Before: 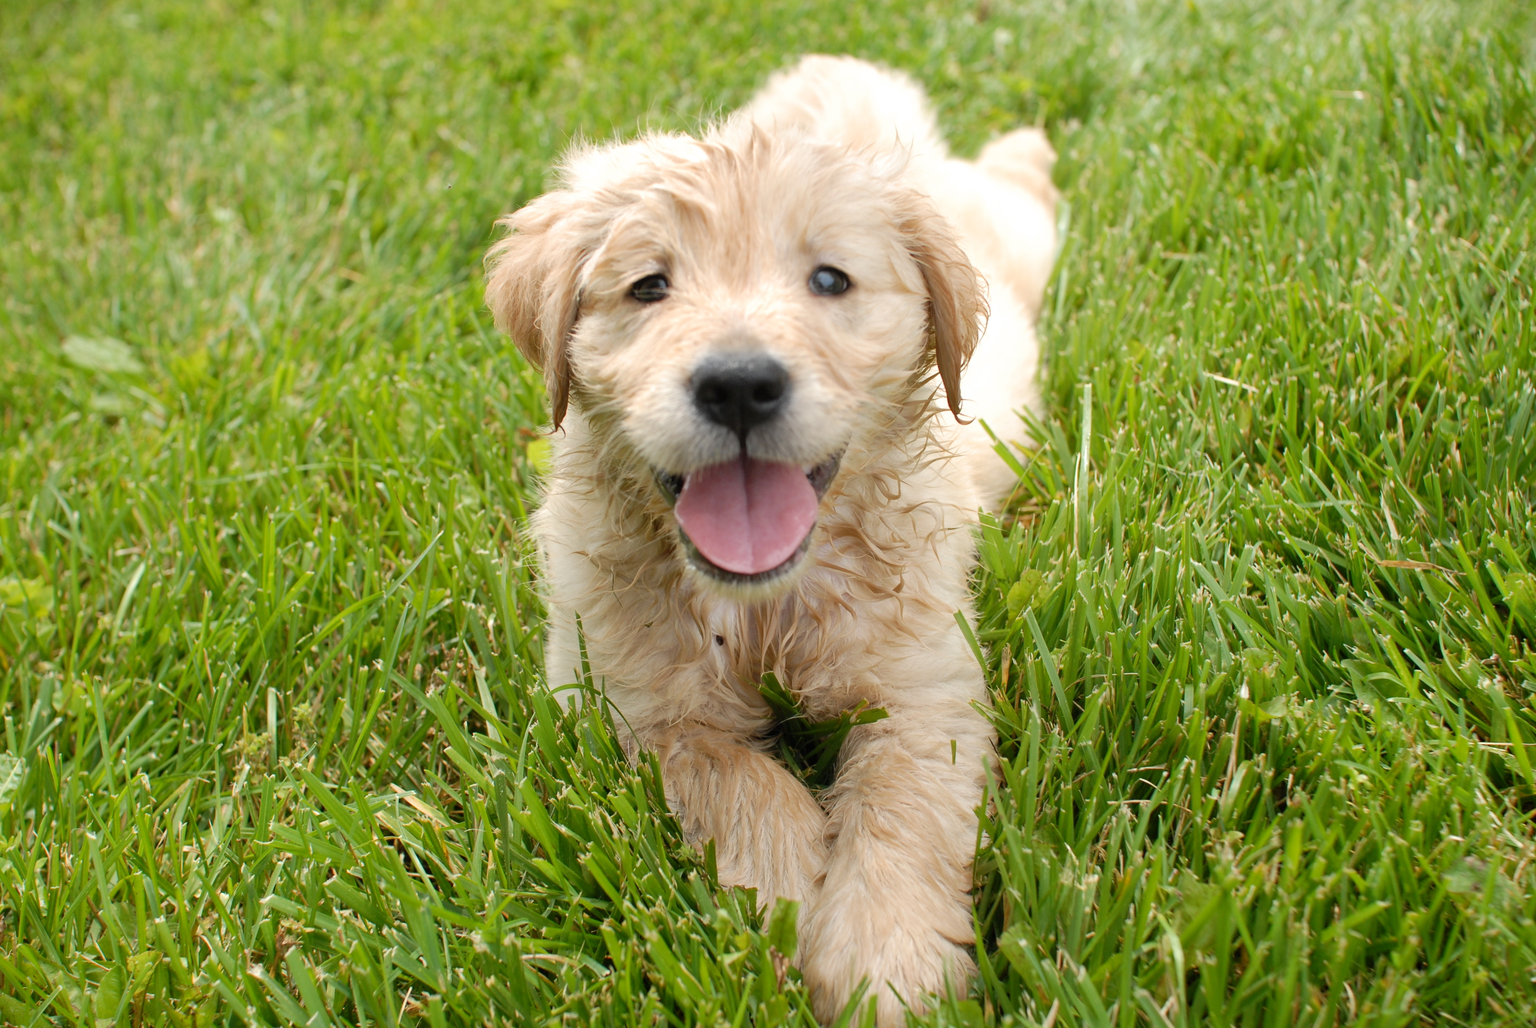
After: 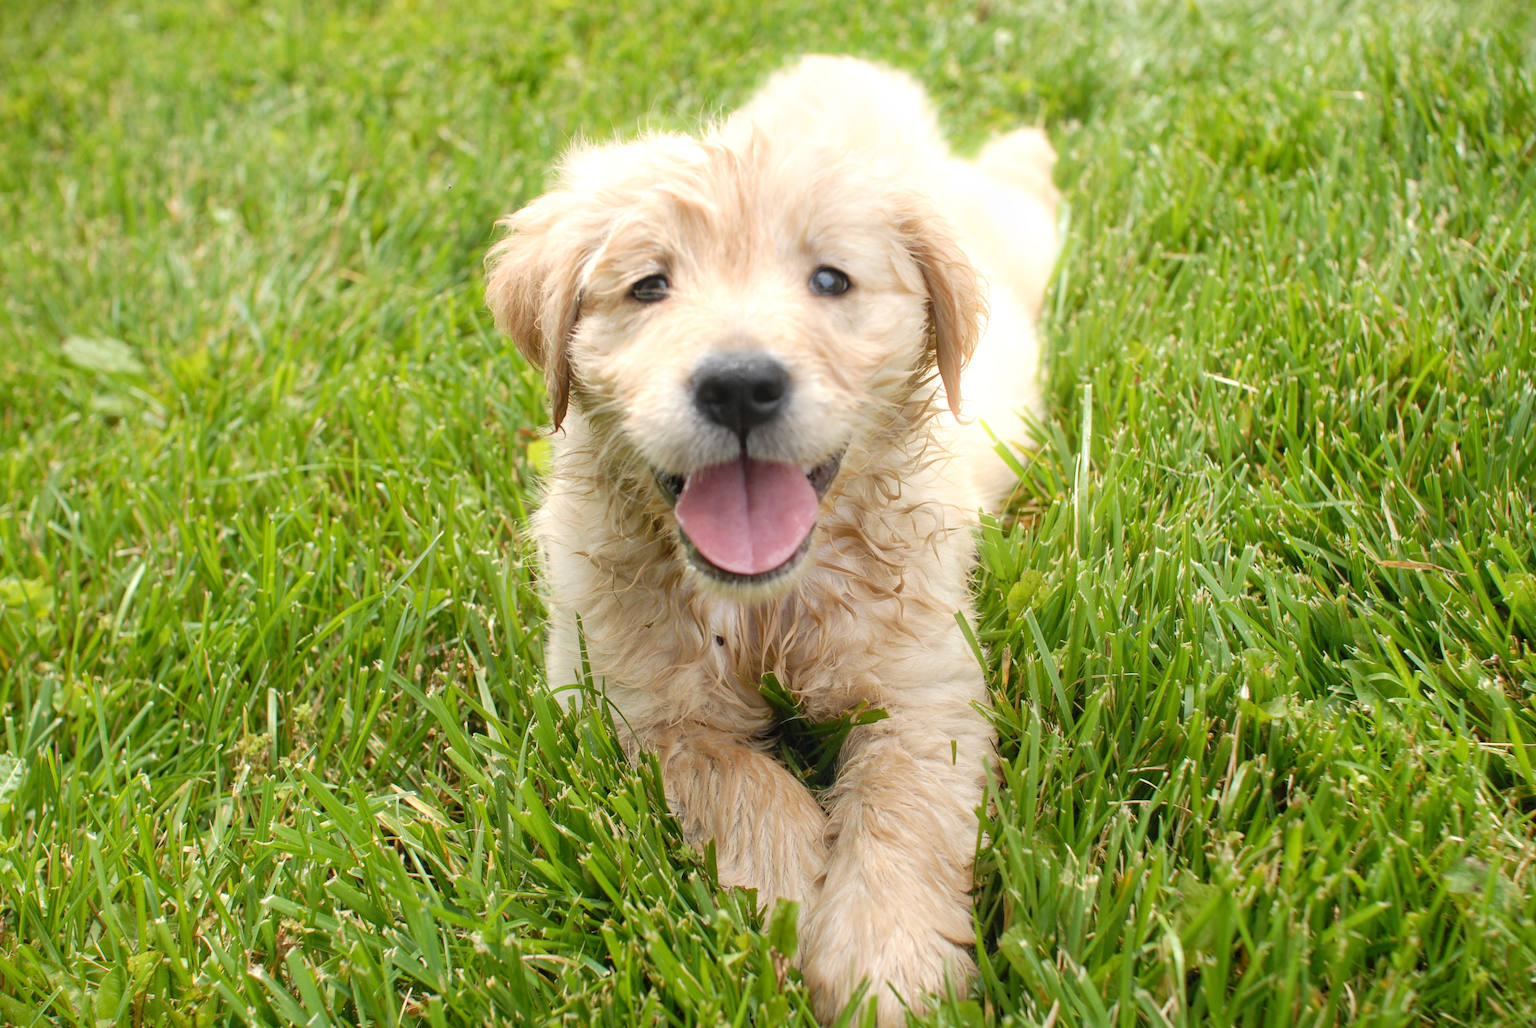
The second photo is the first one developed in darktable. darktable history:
local contrast: detail 110%
exposure: exposure 0.2 EV, compensate highlight preservation false
bloom: size 9%, threshold 100%, strength 7%
